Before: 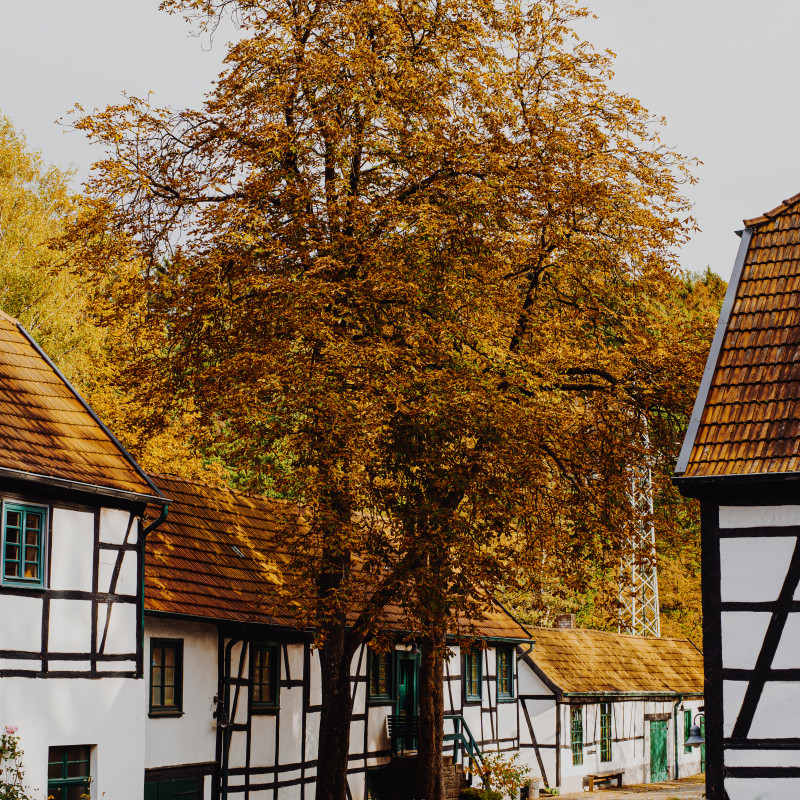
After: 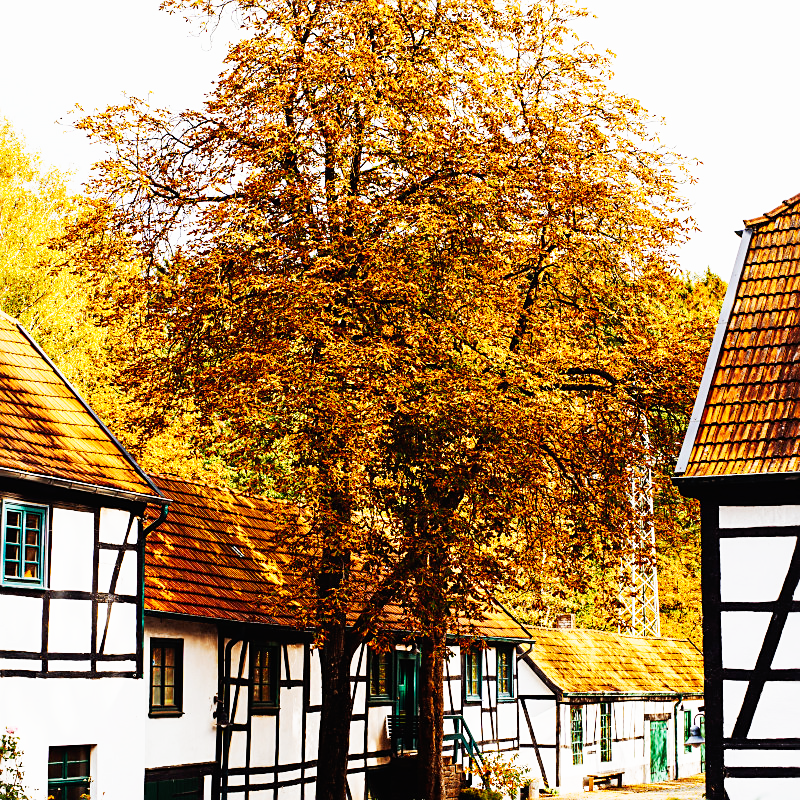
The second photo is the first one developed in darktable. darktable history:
sharpen: radius 1.913, amount 0.407, threshold 1.631
base curve: curves: ch0 [(0, 0) (0.007, 0.004) (0.027, 0.03) (0.046, 0.07) (0.207, 0.54) (0.442, 0.872) (0.673, 0.972) (1, 1)], preserve colors none
exposure: exposure 0.202 EV, compensate exposure bias true, compensate highlight preservation false
